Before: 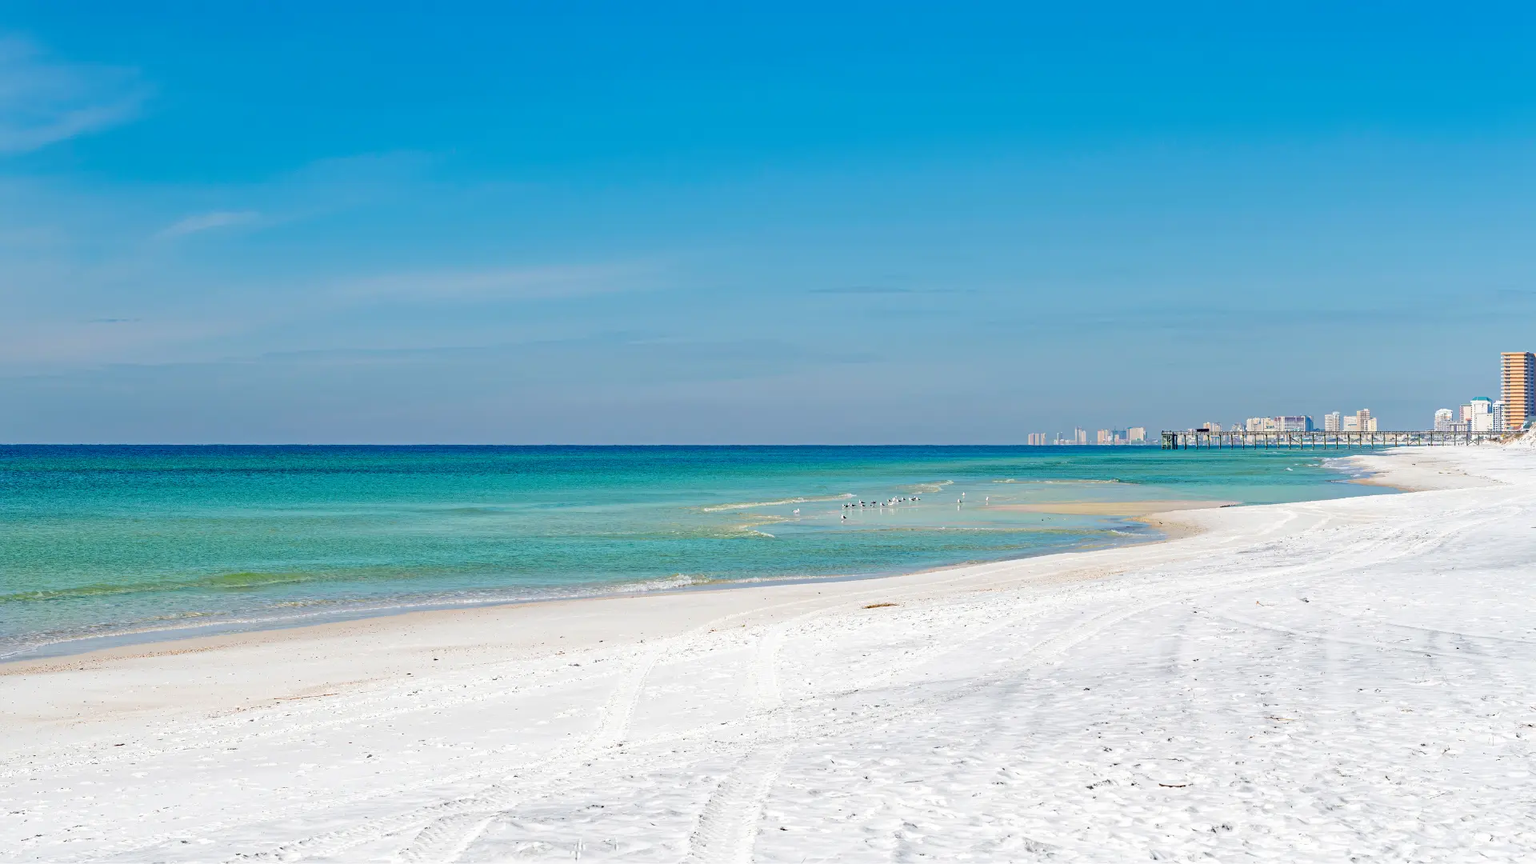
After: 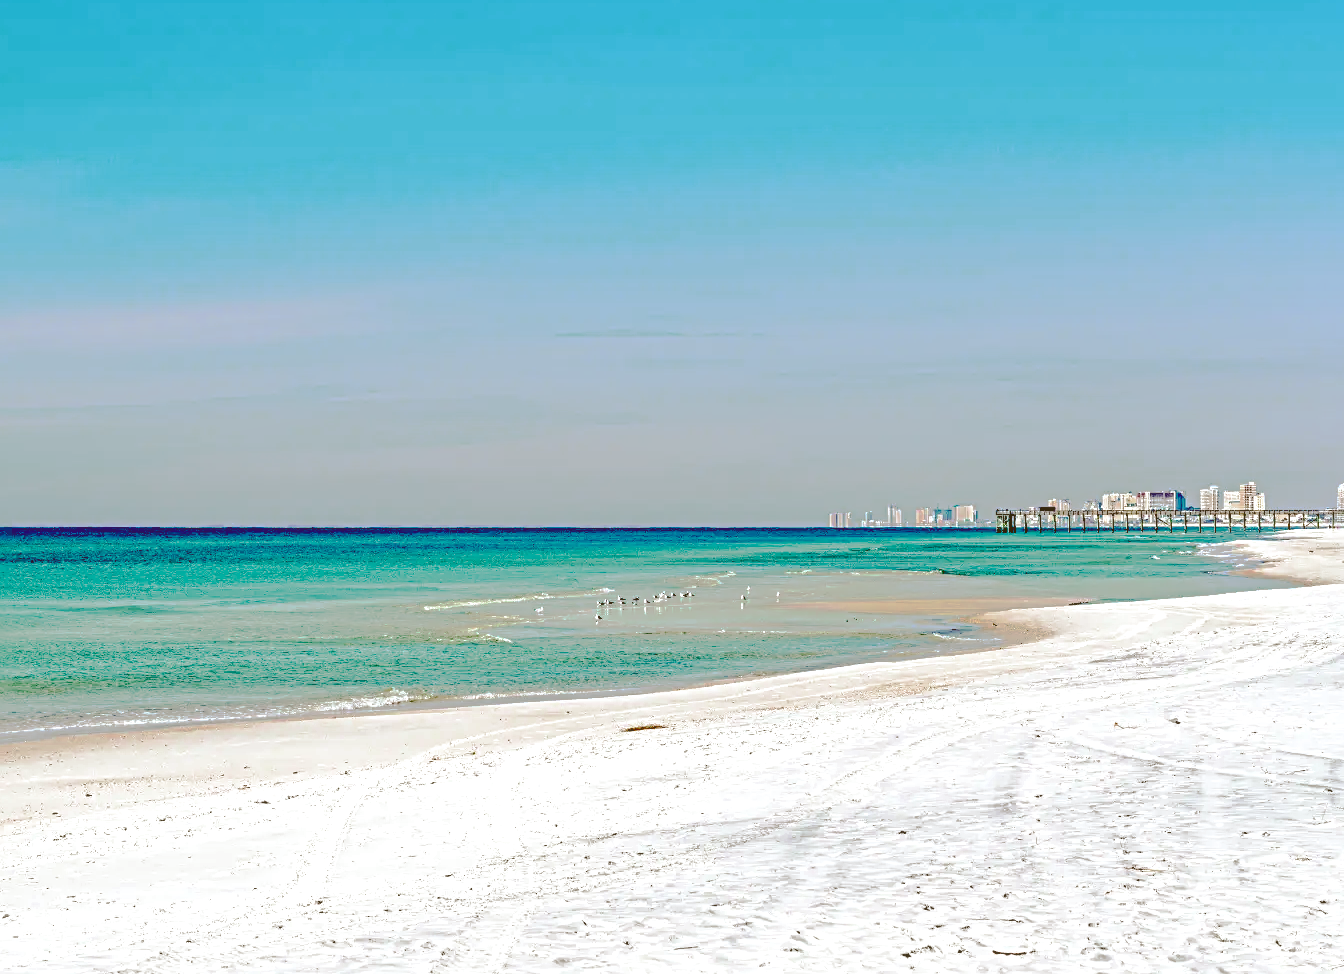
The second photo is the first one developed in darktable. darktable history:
base curve: curves: ch0 [(0.065, 0.026) (0.236, 0.358) (0.53, 0.546) (0.777, 0.841) (0.924, 0.992)], preserve colors none
crop and rotate: left 23.752%, top 2.723%, right 6.245%, bottom 7.023%
local contrast: on, module defaults
color zones: curves: ch0 [(0.27, 0.396) (0.563, 0.504) (0.75, 0.5) (0.787, 0.307)]
sharpen: radius 4.876
exposure: black level correction -0.009, exposure 0.07 EV, compensate highlight preservation false
color correction: highlights a* -0.476, highlights b* 0.166, shadows a* 4.54, shadows b* 20.87
velvia: strength 16.83%
